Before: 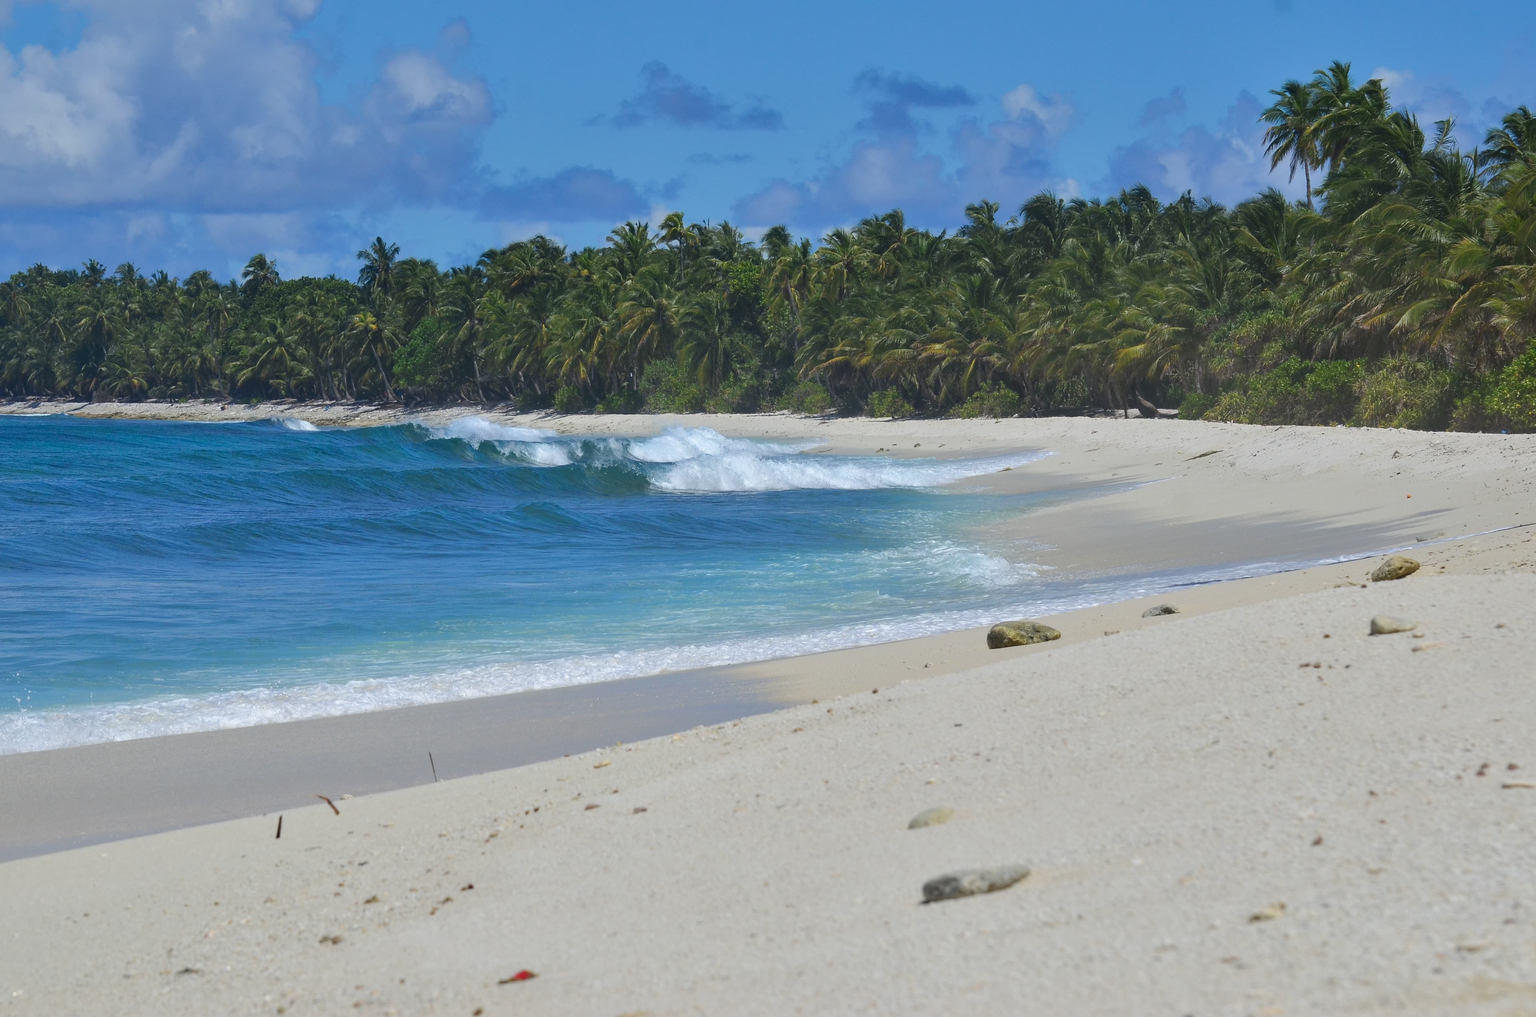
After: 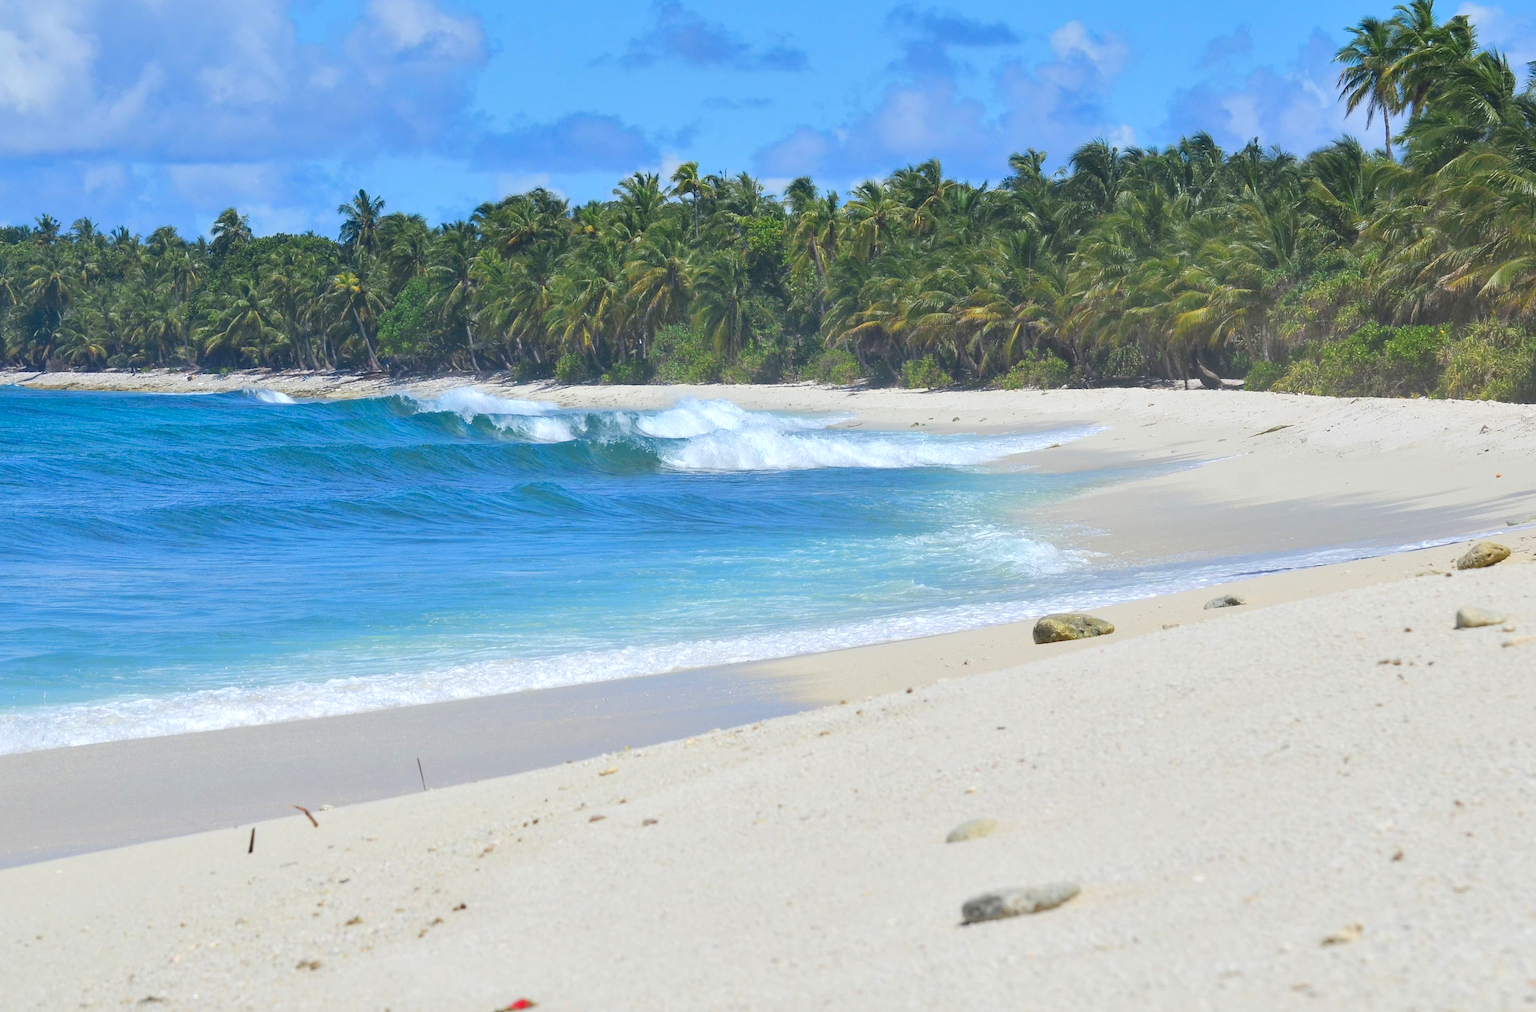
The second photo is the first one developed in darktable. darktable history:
levels: levels [0.044, 0.416, 0.908]
crop: left 3.353%, top 6.456%, right 6.011%, bottom 3.289%
